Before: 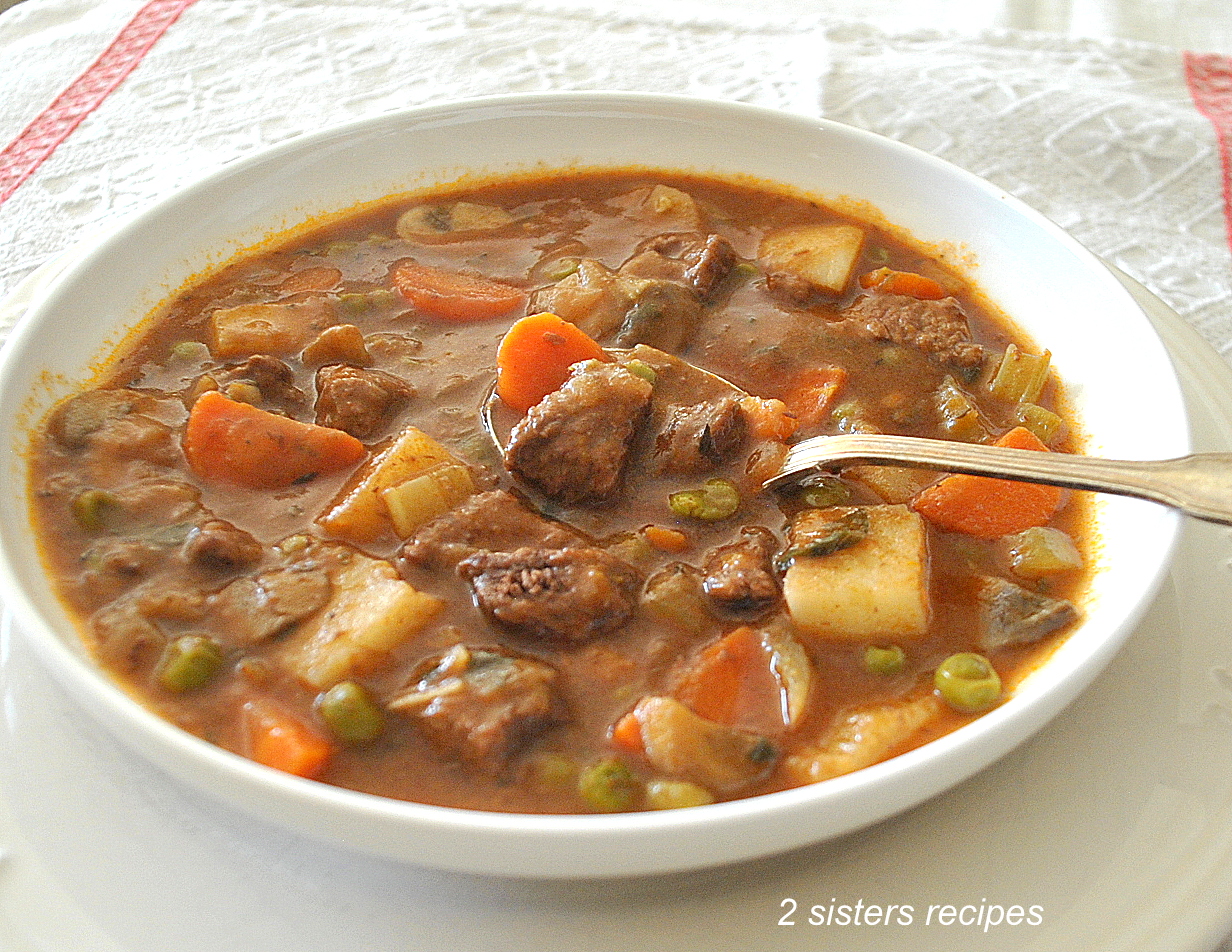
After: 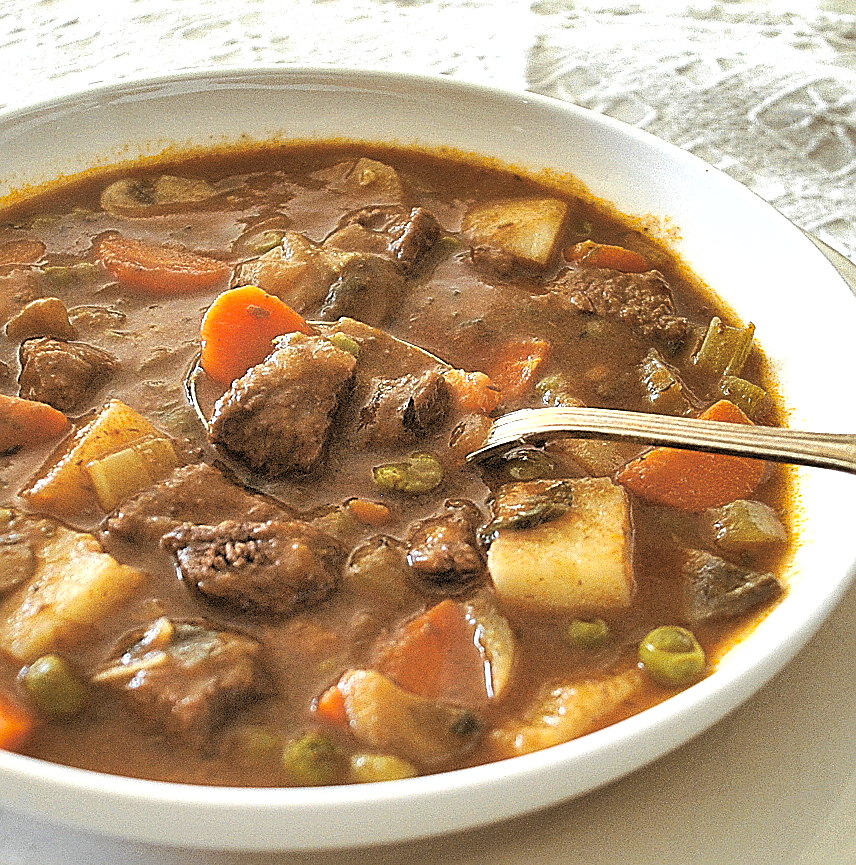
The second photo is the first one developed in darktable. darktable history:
base curve: curves: ch0 [(0, 0) (0.303, 0.277) (1, 1)]
tone equalizer: on, module defaults
shadows and highlights: radius 108.52, shadows 23.73, highlights -59.32, low approximation 0.01, soften with gaussian
split-toning: shadows › hue 32.4°, shadows › saturation 0.51, highlights › hue 180°, highlights › saturation 0, balance -60.17, compress 55.19%
sharpen: on, module defaults
rgb levels: levels [[0.01, 0.419, 0.839], [0, 0.5, 1], [0, 0.5, 1]]
crop and rotate: left 24.034%, top 2.838%, right 6.406%, bottom 6.299%
